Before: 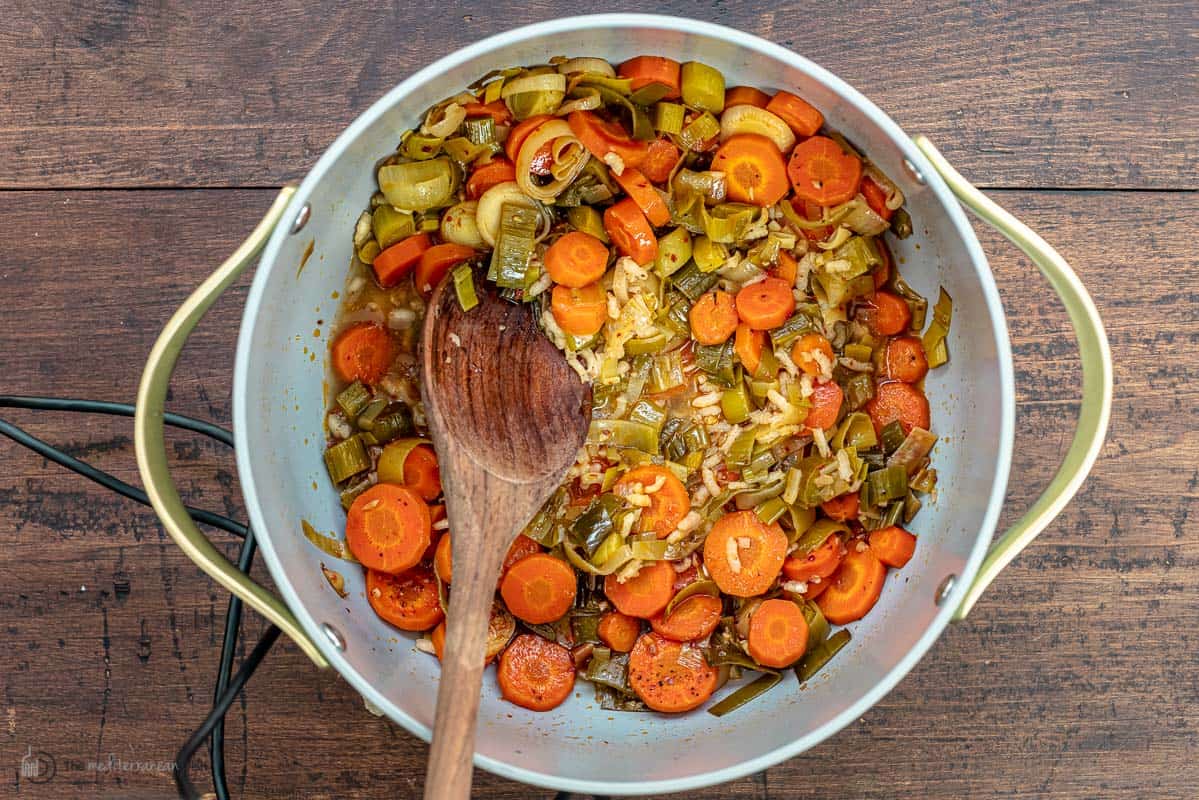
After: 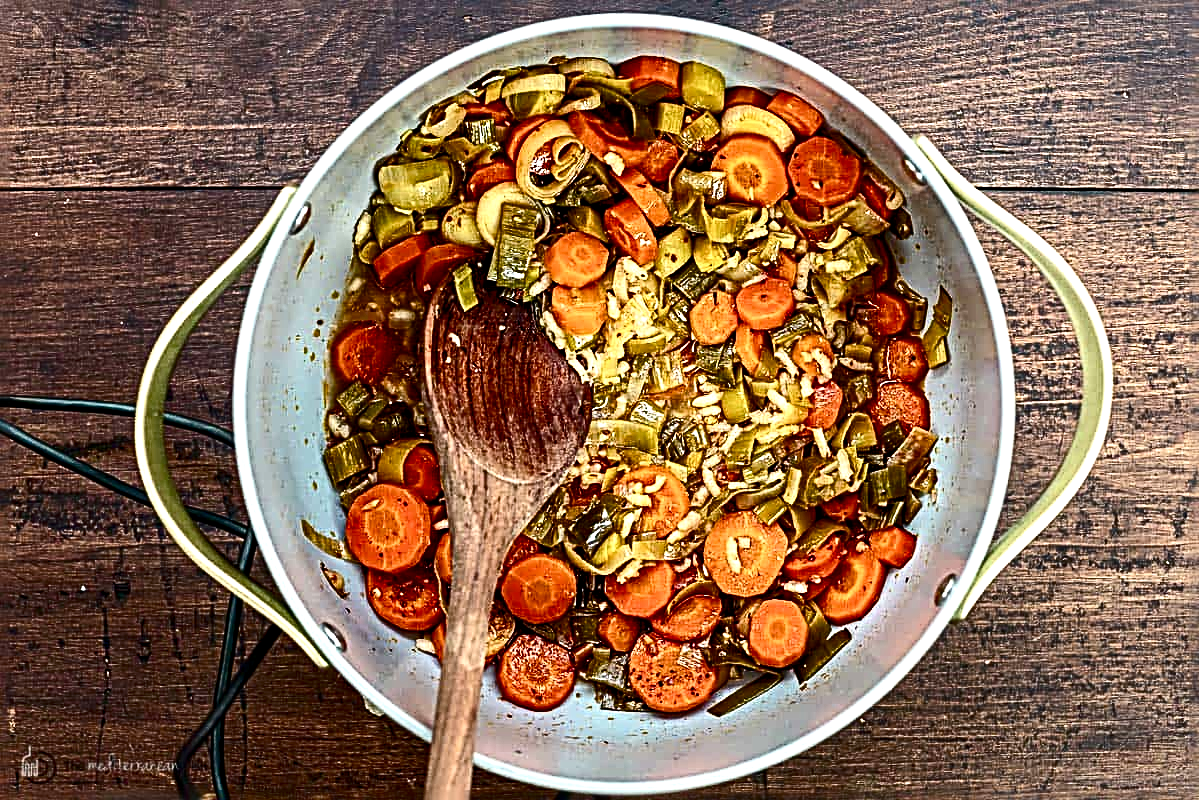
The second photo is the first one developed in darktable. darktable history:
color balance rgb: perceptual saturation grading › global saturation 20%, perceptual saturation grading › highlights -50.046%, perceptual saturation grading › shadows 30.037%, perceptual brilliance grading › global brilliance 14.486%, perceptual brilliance grading › shadows -34.366%, global vibrance 20%
sharpen: radius 3.689, amount 0.934
contrast brightness saturation: contrast 0.204, brightness -0.105, saturation 0.098
